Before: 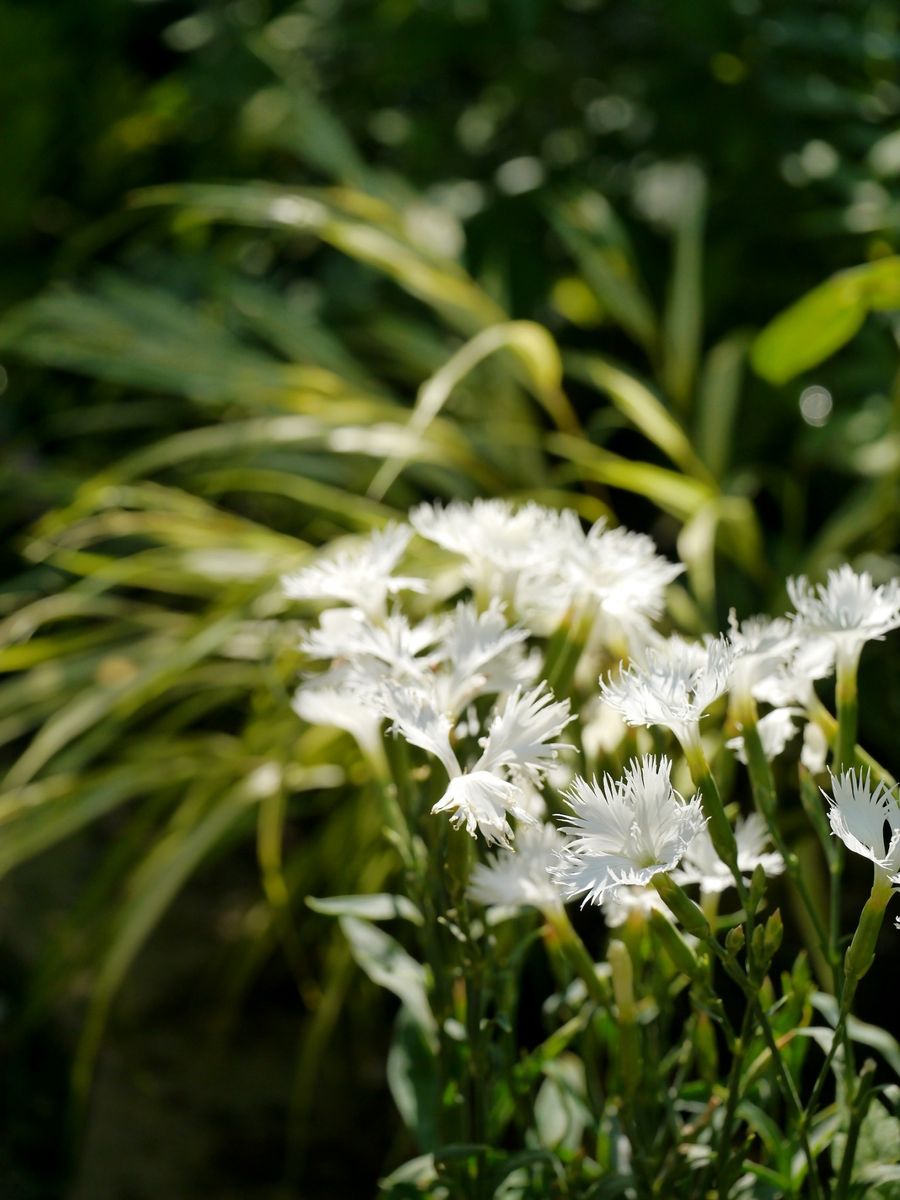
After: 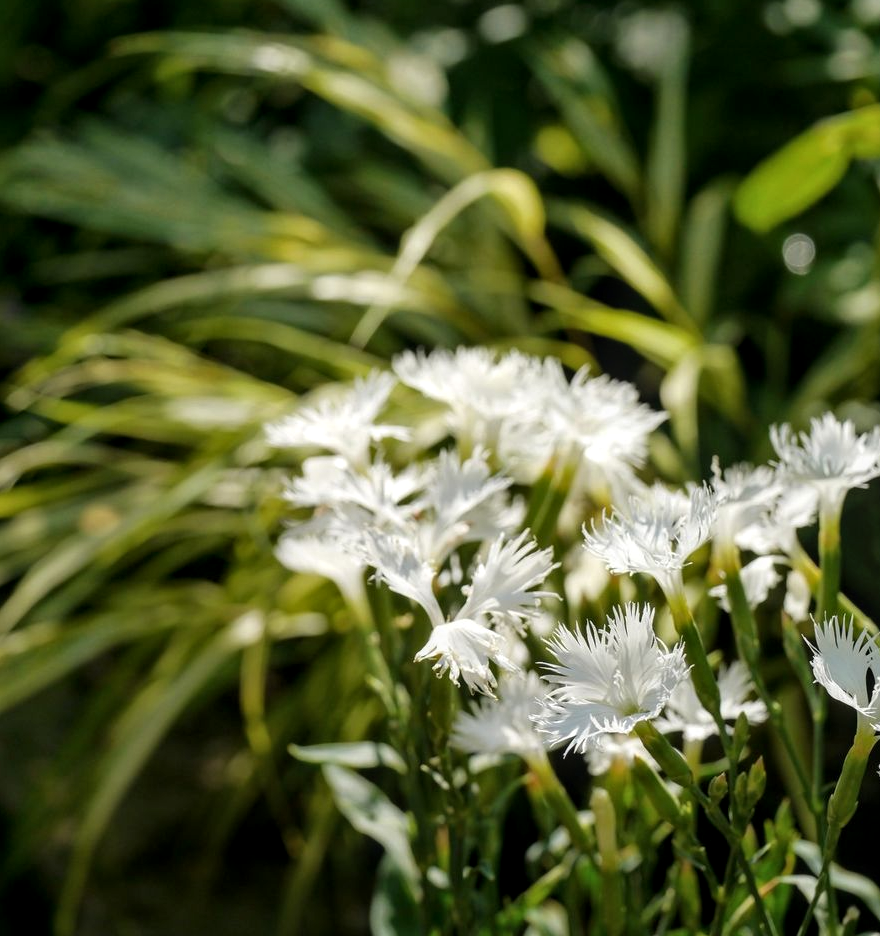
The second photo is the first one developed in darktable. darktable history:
crop and rotate: left 1.891%, top 12.745%, right 0.304%, bottom 9.204%
local contrast: on, module defaults
